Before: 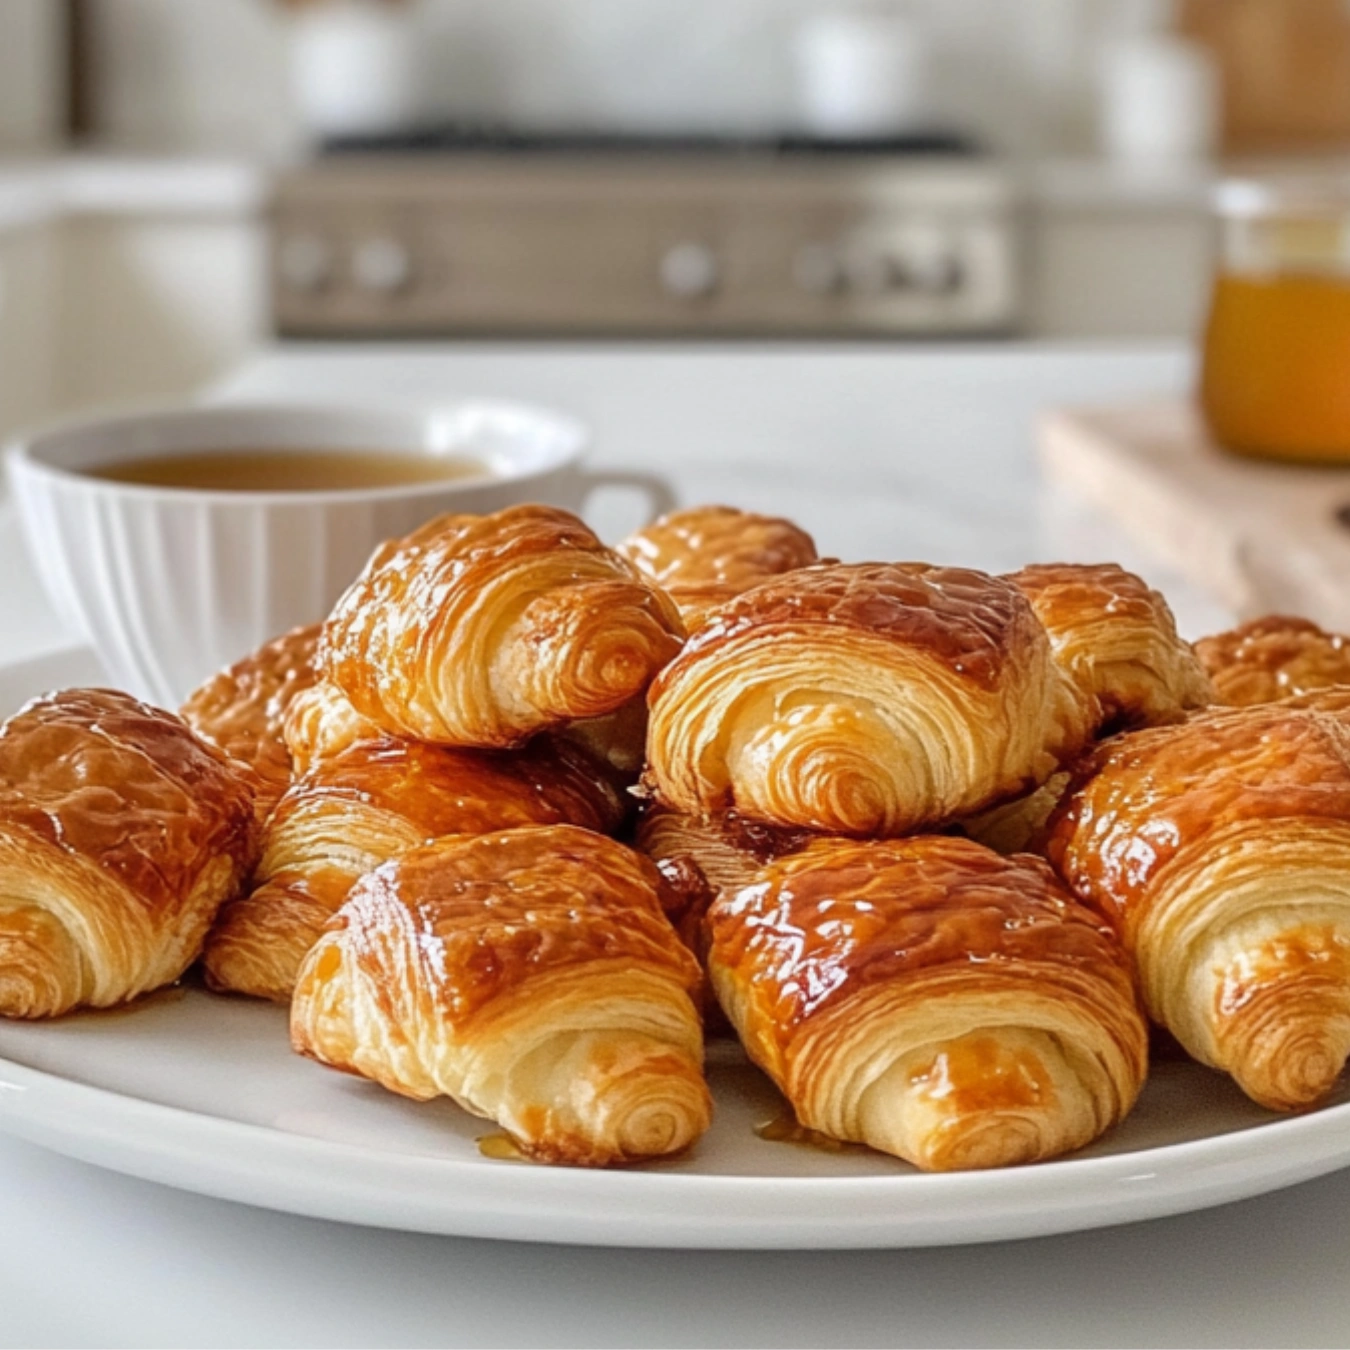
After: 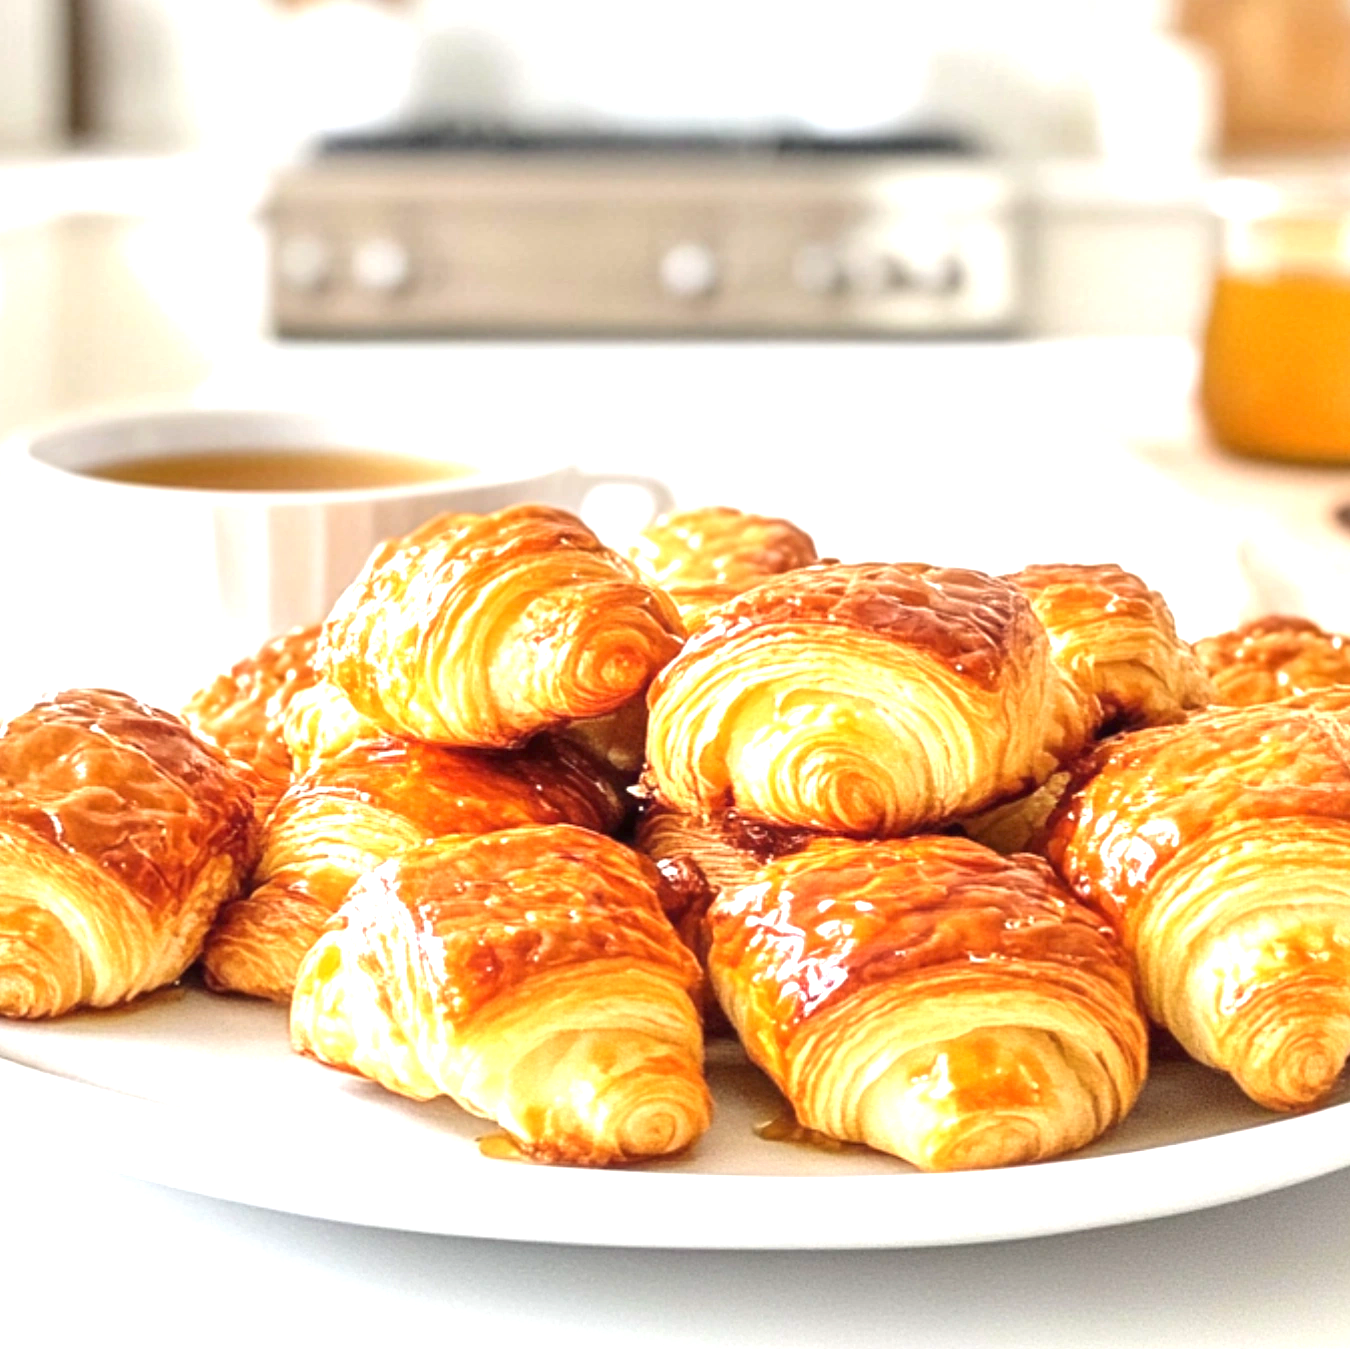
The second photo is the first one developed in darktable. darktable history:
exposure: black level correction 0, exposure 1.463 EV, compensate highlight preservation false
